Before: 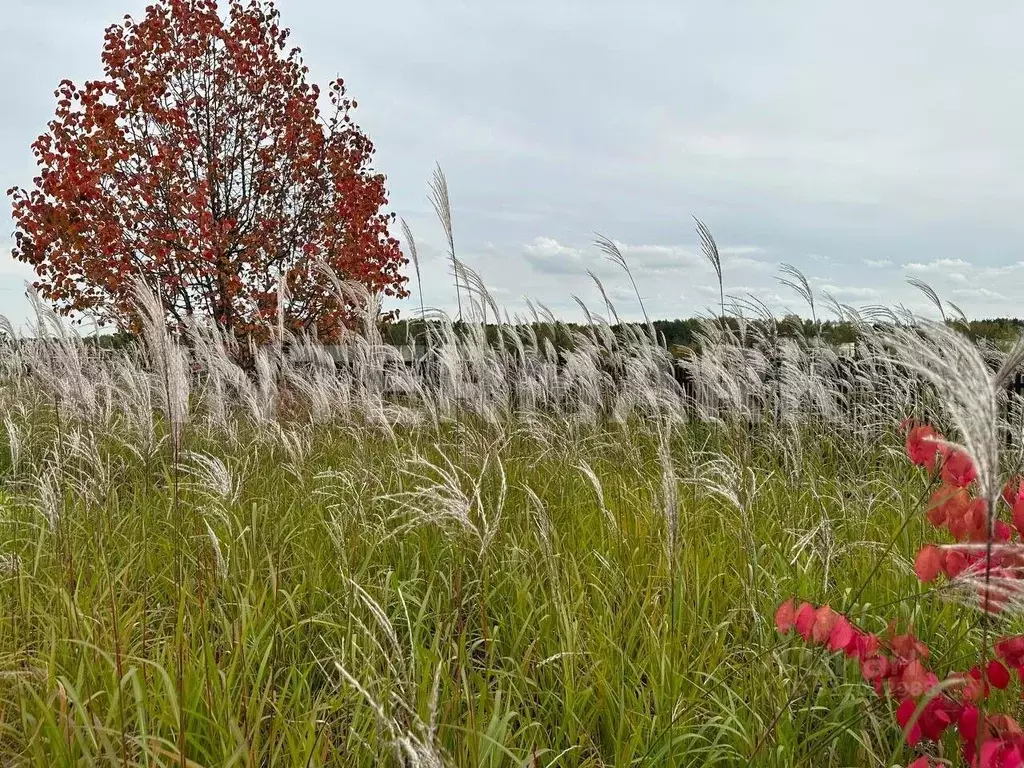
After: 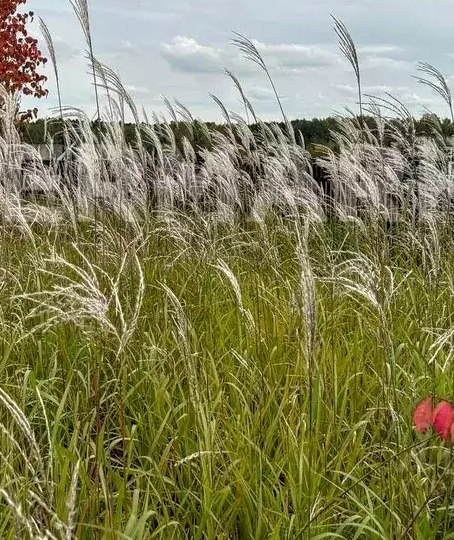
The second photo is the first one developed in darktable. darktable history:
local contrast: detail 130%
crop: left 35.432%, top 26.233%, right 20.145%, bottom 3.432%
